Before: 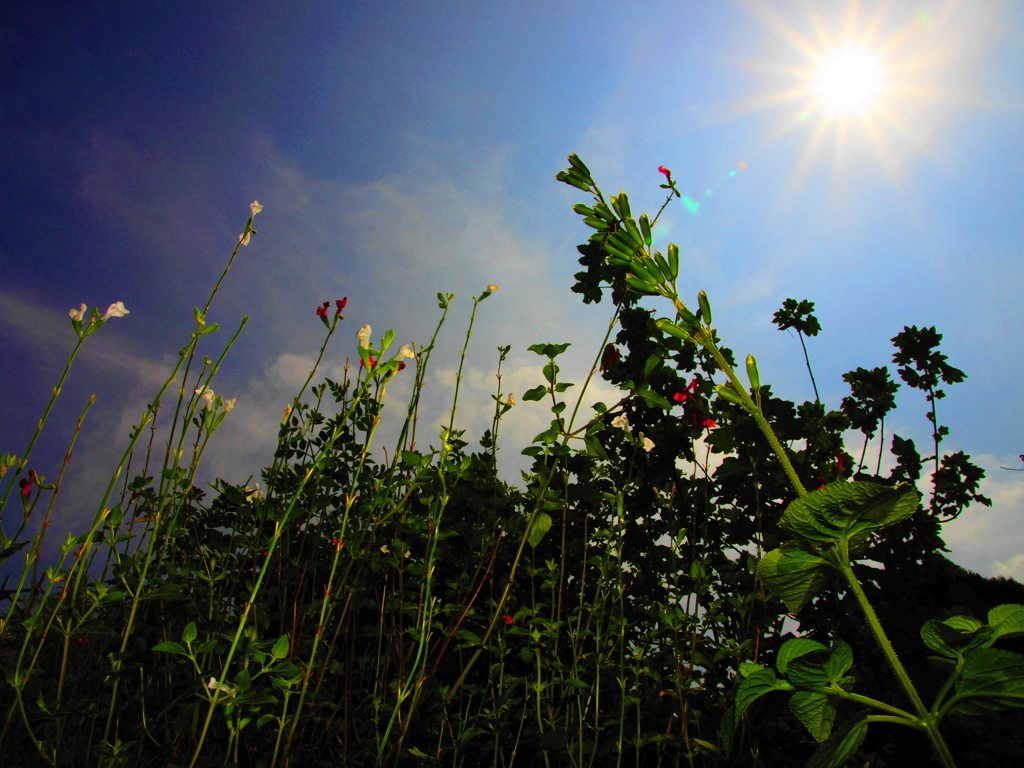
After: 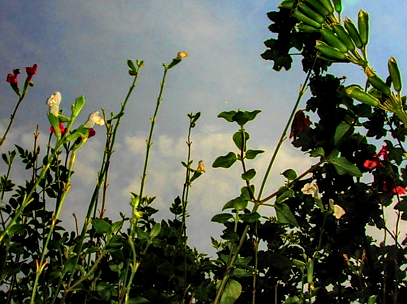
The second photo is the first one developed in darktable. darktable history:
crop: left 30.333%, top 30.346%, right 29.907%, bottom 30.043%
sharpen: radius 0.972, amount 0.615
local contrast: detail 150%
